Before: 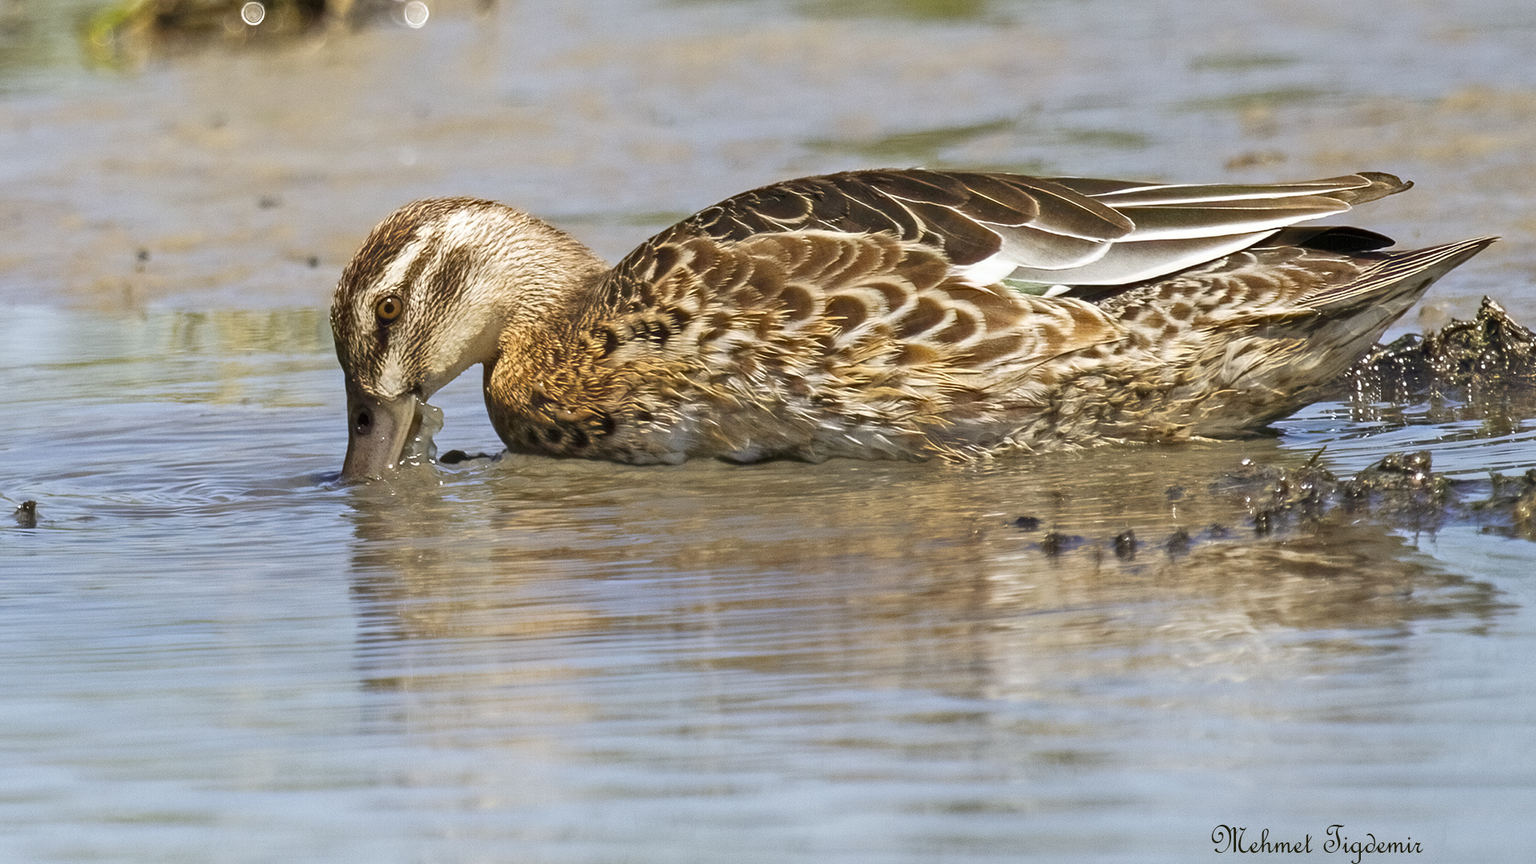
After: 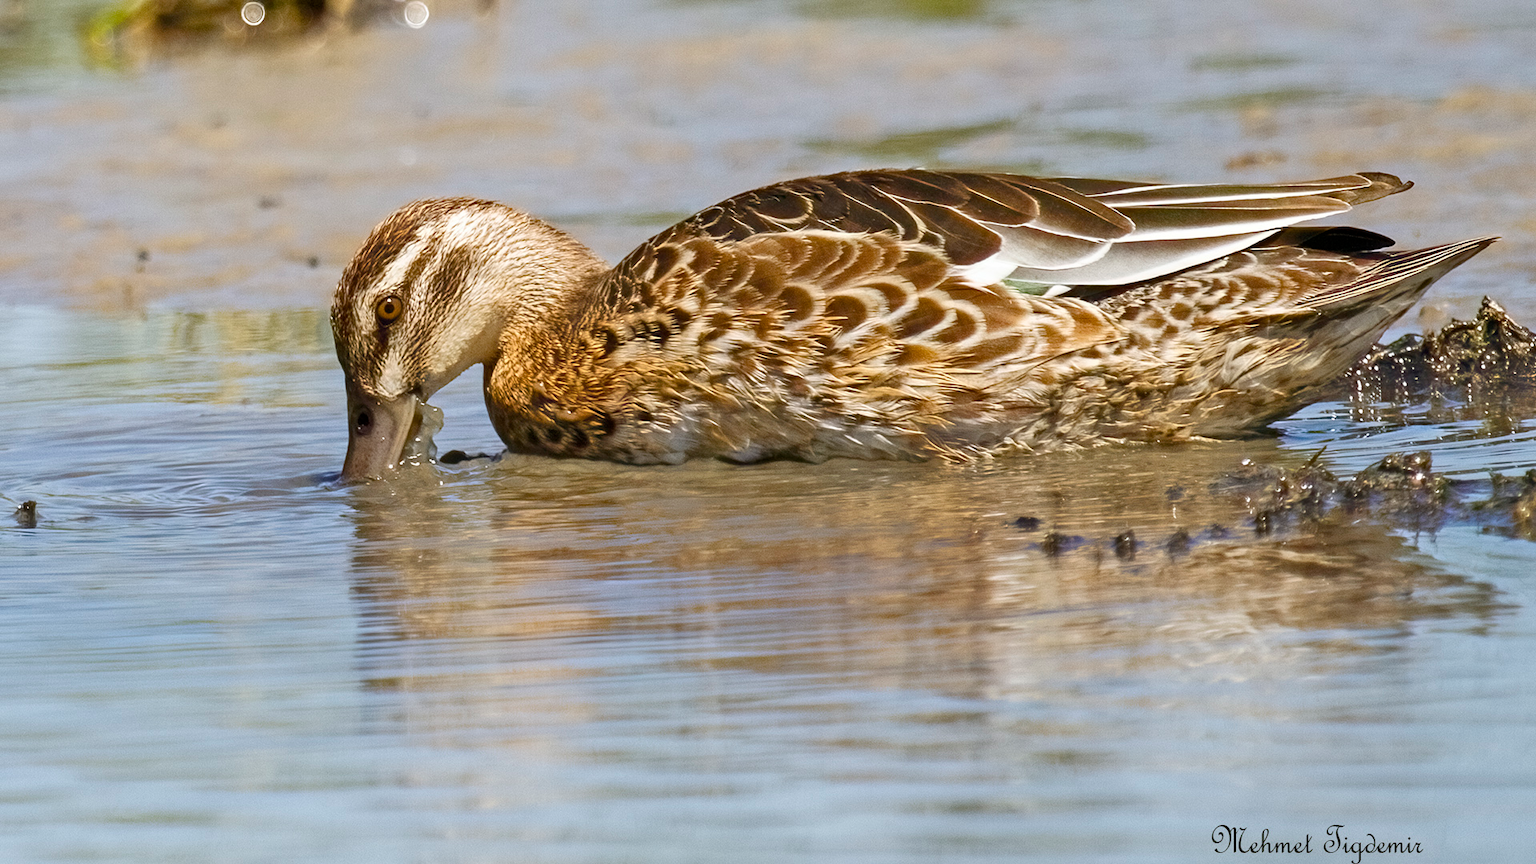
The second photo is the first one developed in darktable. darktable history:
color balance rgb: perceptual saturation grading › global saturation 15.846%, perceptual saturation grading › highlights -19.067%, perceptual saturation grading › shadows 19.498%
